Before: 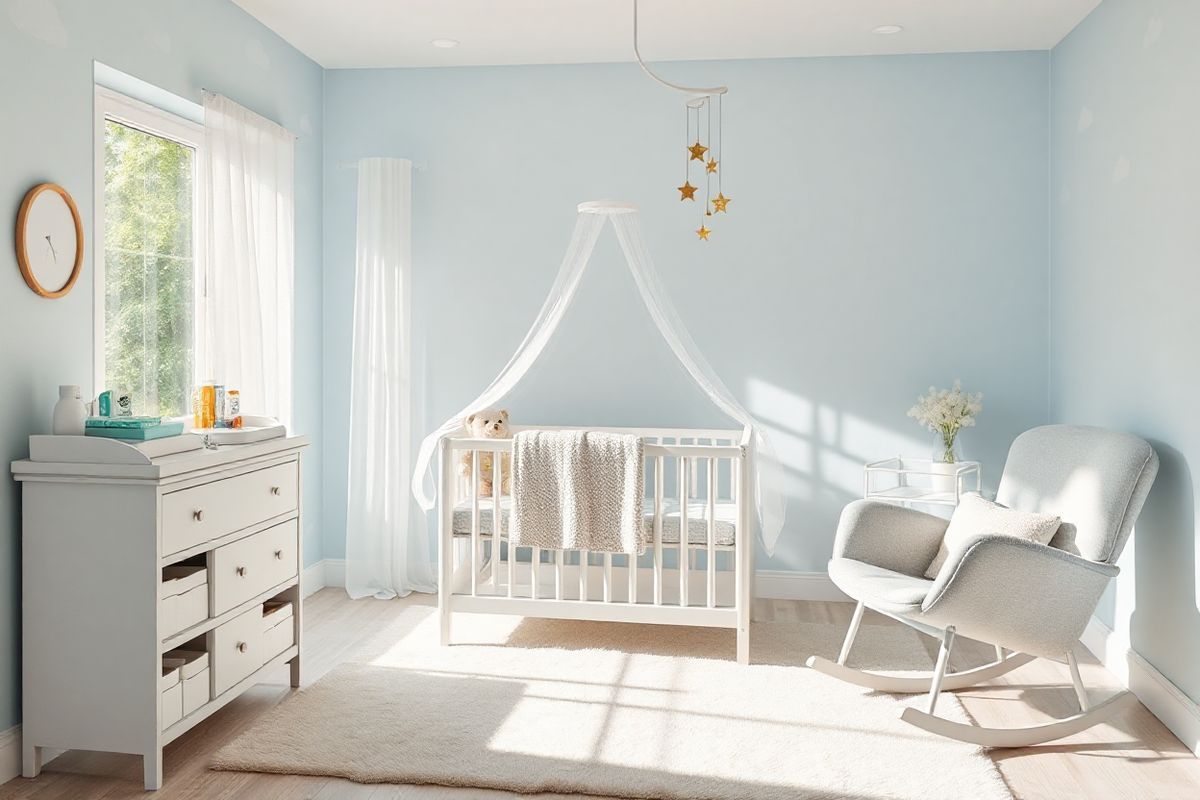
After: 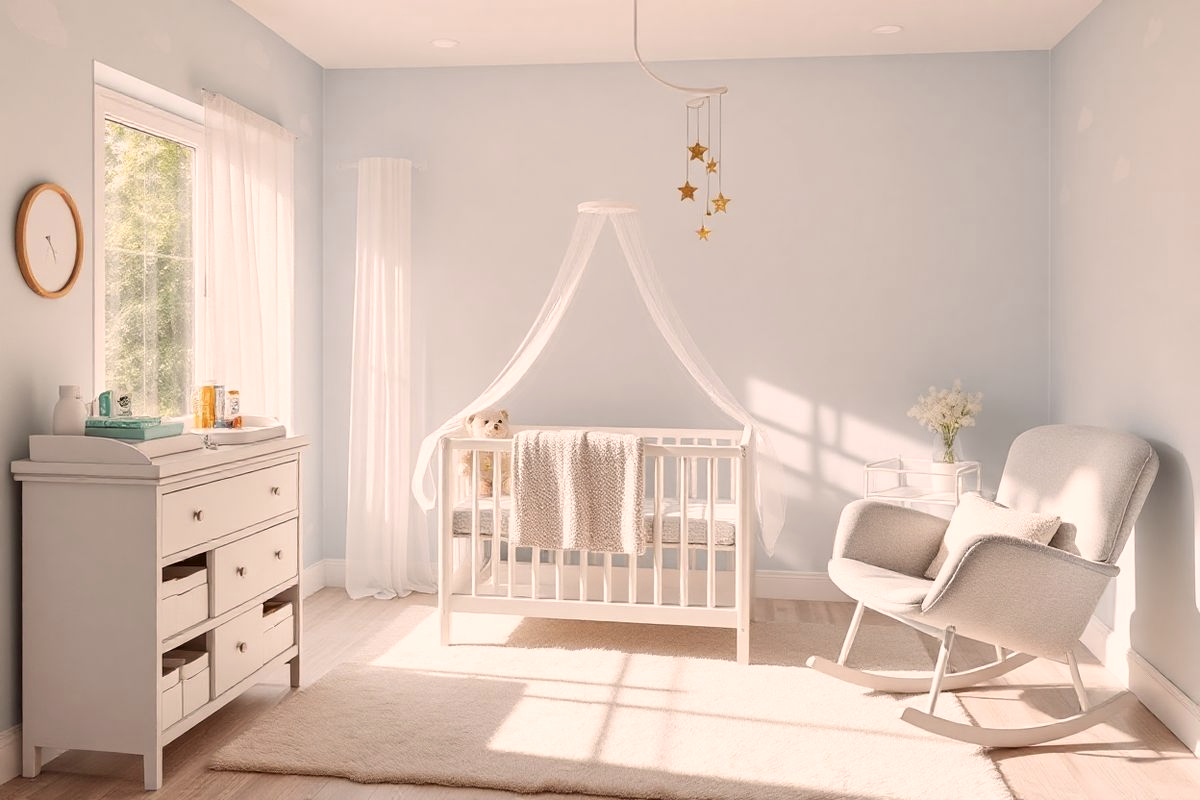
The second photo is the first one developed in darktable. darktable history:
color correction: highlights a* 10.23, highlights b* 9.65, shadows a* 8.56, shadows b* 7.64, saturation 0.807
